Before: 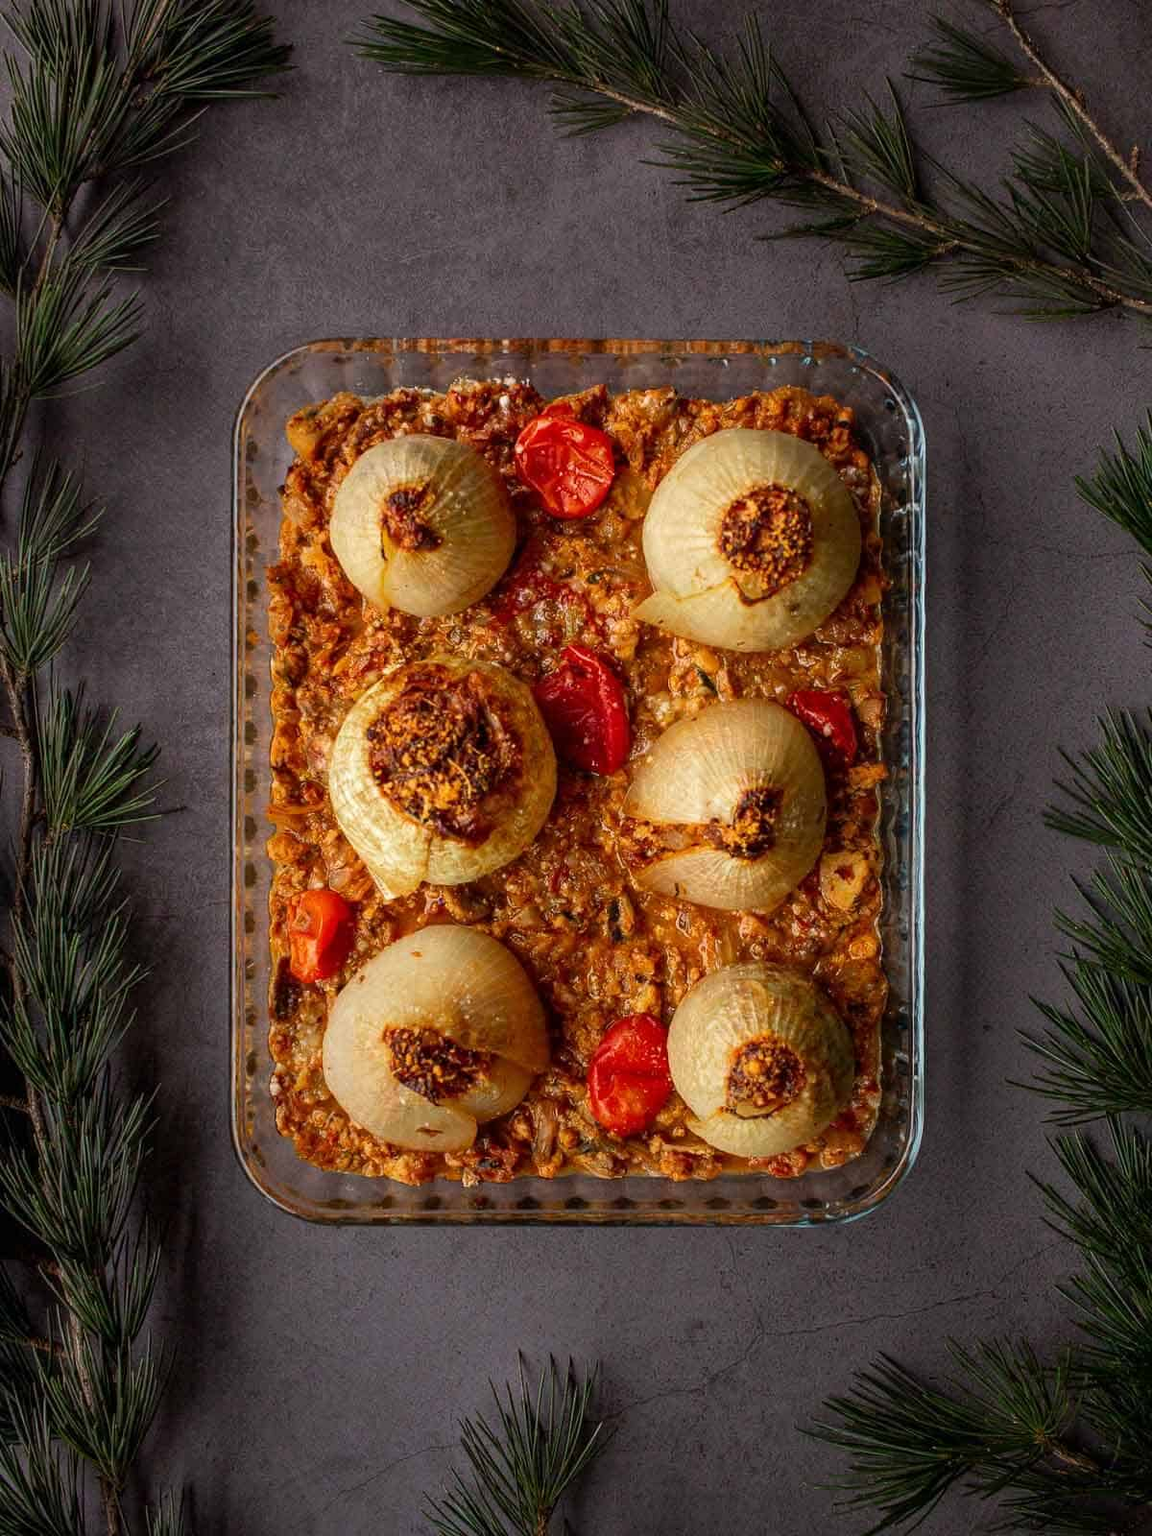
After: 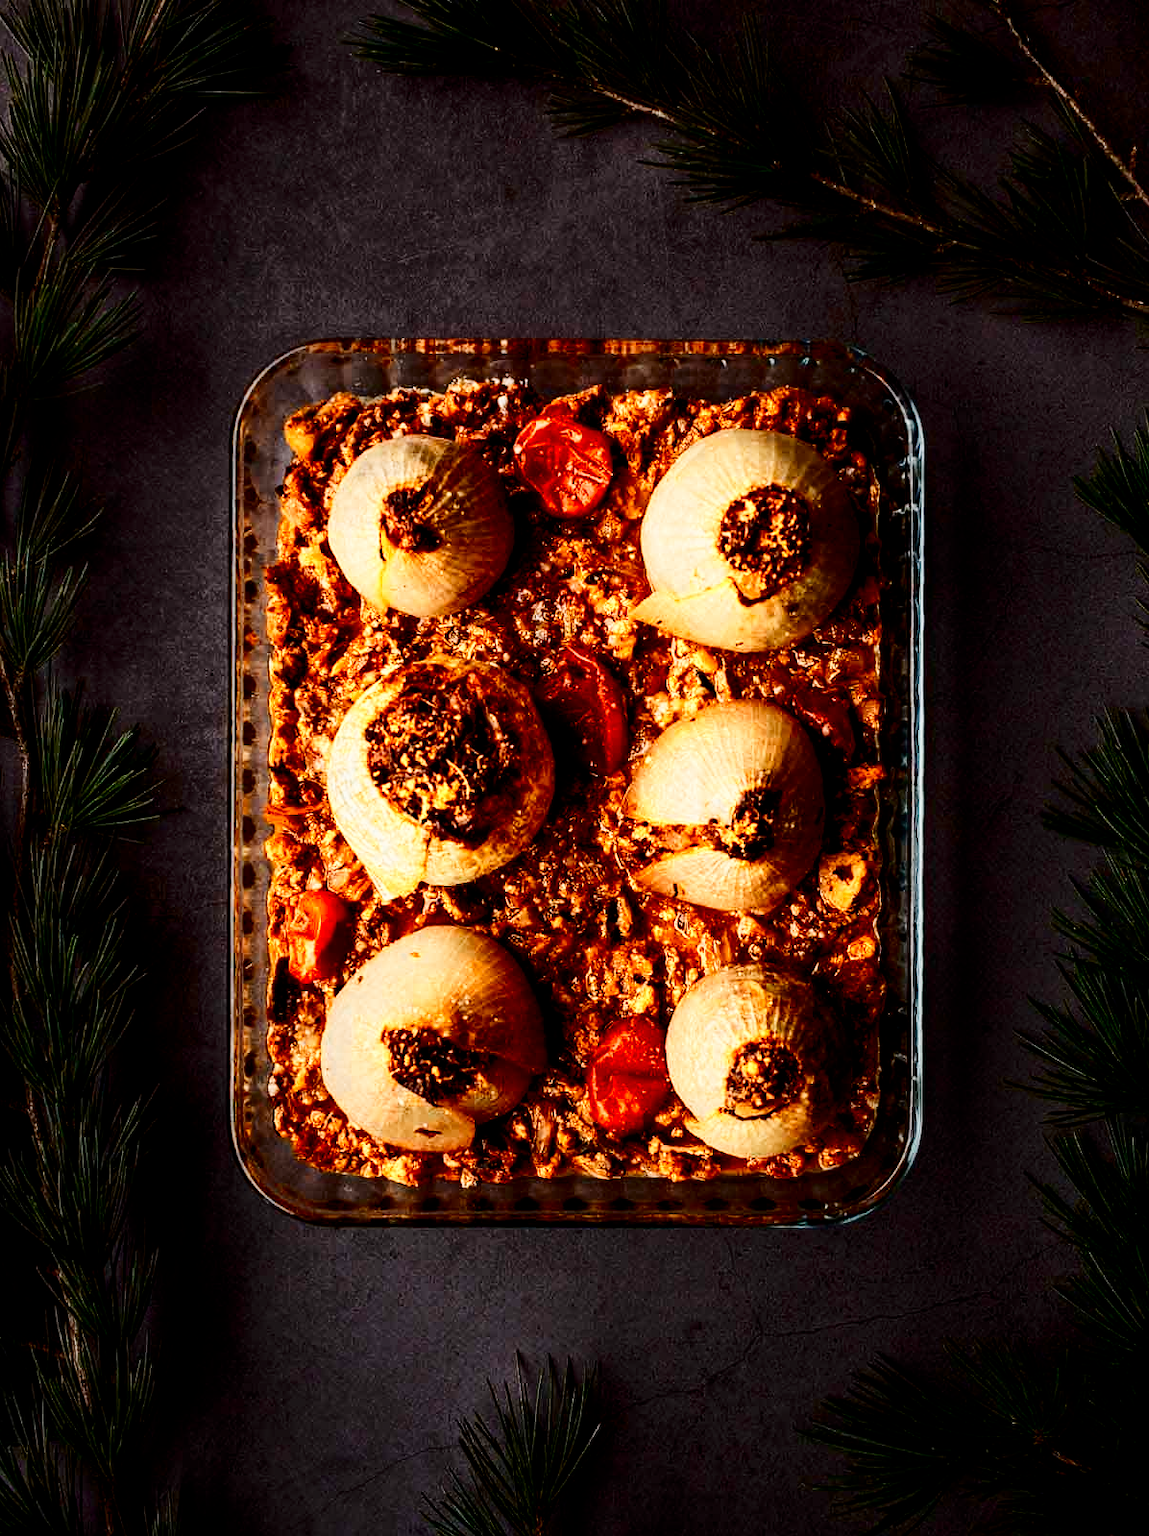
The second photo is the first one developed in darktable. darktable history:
crop and rotate: left 0.186%, bottom 0.006%
filmic rgb: black relative exposure -7.49 EV, white relative exposure 5 EV, hardness 3.31, contrast 1.299, add noise in highlights 0.001, preserve chrominance no, color science v3 (2019), use custom middle-gray values true, contrast in highlights soft
color zones: curves: ch0 [(0.018, 0.548) (0.197, 0.654) (0.425, 0.447) (0.605, 0.658) (0.732, 0.579)]; ch1 [(0.105, 0.531) (0.224, 0.531) (0.386, 0.39) (0.618, 0.456) (0.732, 0.456) (0.956, 0.421)]; ch2 [(0.039, 0.583) (0.215, 0.465) (0.399, 0.544) (0.465, 0.548) (0.614, 0.447) (0.724, 0.43) (0.882, 0.623) (0.956, 0.632)]
contrast brightness saturation: contrast 0.125, brightness -0.224, saturation 0.139
tone equalizer: -8 EV -0.415 EV, -7 EV -0.402 EV, -6 EV -0.302 EV, -5 EV -0.261 EV, -3 EV 0.225 EV, -2 EV 0.306 EV, -1 EV 0.404 EV, +0 EV 0.431 EV, edges refinement/feathering 500, mask exposure compensation -1.57 EV, preserve details no
